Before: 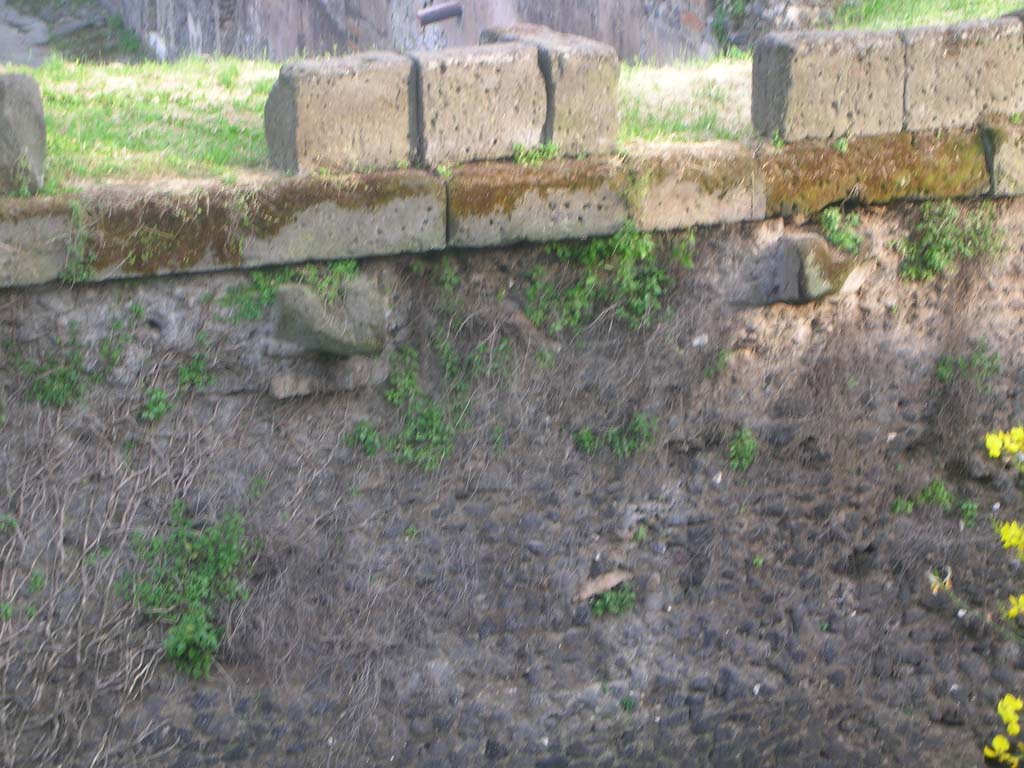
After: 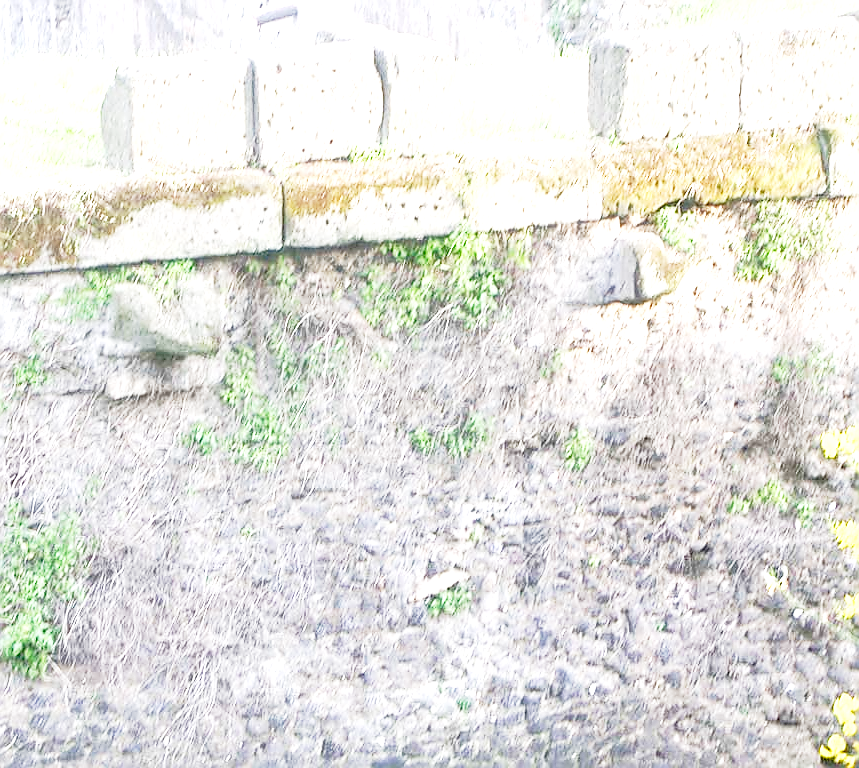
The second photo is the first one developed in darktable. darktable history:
sharpen: radius 1.41, amount 1.234, threshold 0.677
local contrast: detail 130%
exposure: black level correction 0.001, exposure 1.738 EV, compensate exposure bias true, compensate highlight preservation false
crop: left 16.044%
base curve: curves: ch0 [(0, 0) (0.028, 0.03) (0.121, 0.232) (0.46, 0.748) (0.859, 0.968) (1, 1)], preserve colors none
tone equalizer: -8 EV -0.41 EV, -7 EV -0.399 EV, -6 EV -0.298 EV, -5 EV -0.23 EV, -3 EV 0.239 EV, -2 EV 0.305 EV, -1 EV 0.405 EV, +0 EV 0.404 EV
shadows and highlights: shadows 25.68, white point adjustment -3.1, highlights -29.69
